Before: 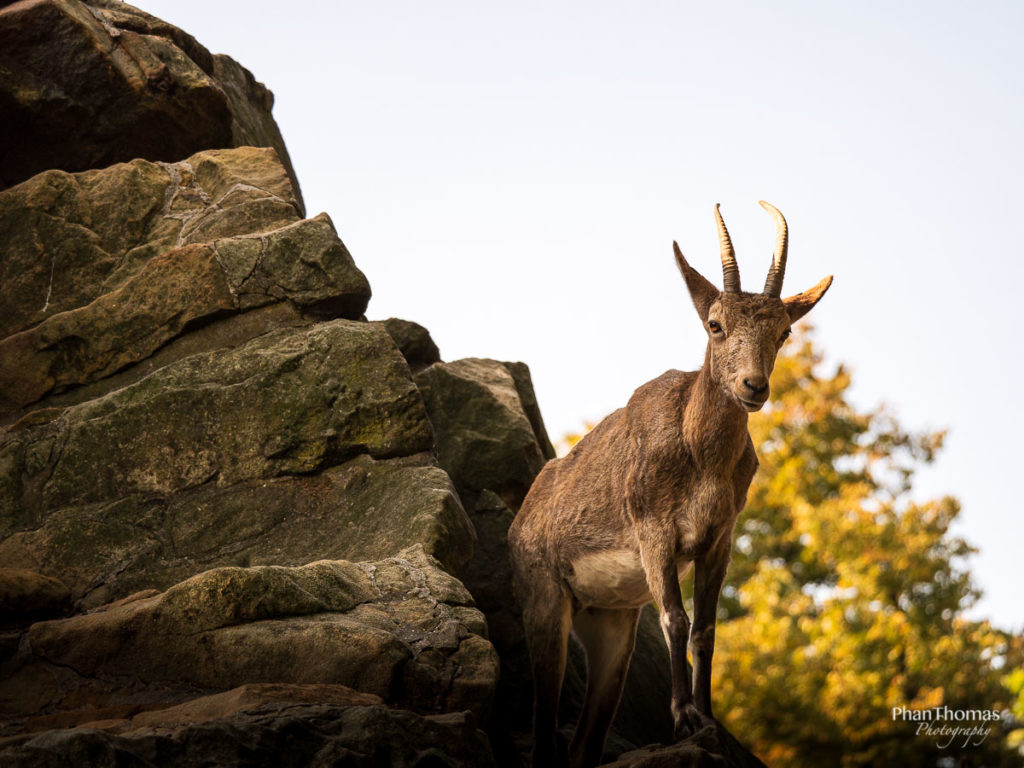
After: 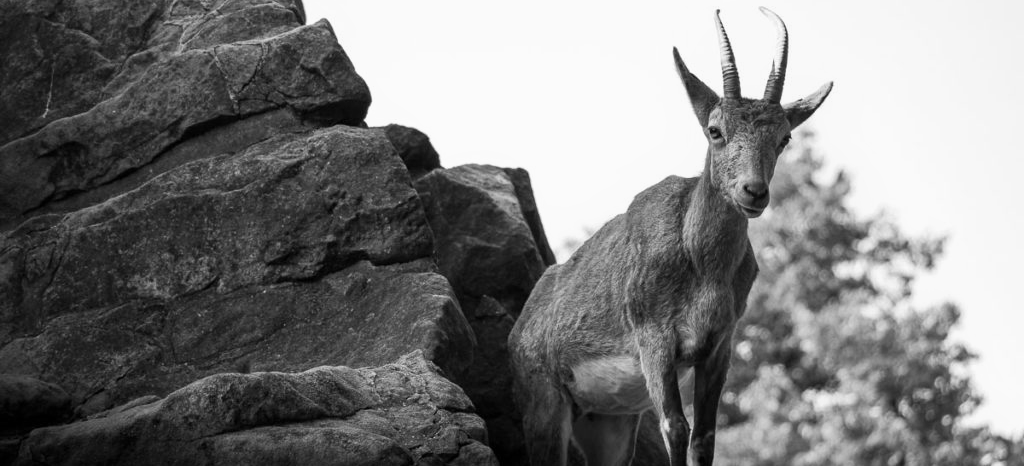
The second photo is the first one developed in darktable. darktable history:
monochrome: on, module defaults
crop and rotate: top 25.357%, bottom 13.942%
white balance: red 1.004, blue 1.096
color correction: highlights a* -10.77, highlights b* 9.8, saturation 1.72
velvia: on, module defaults
